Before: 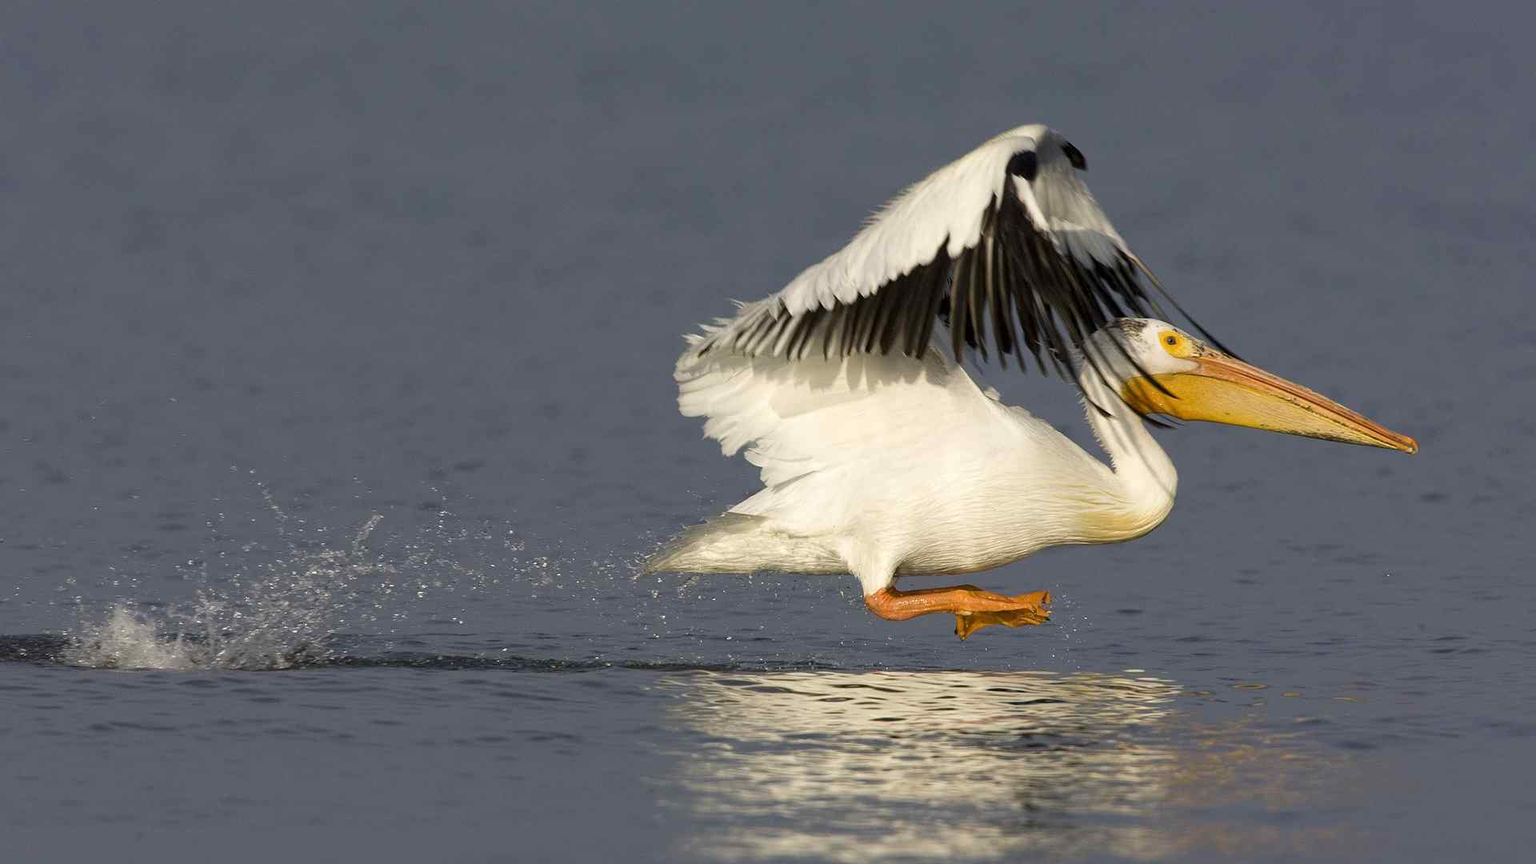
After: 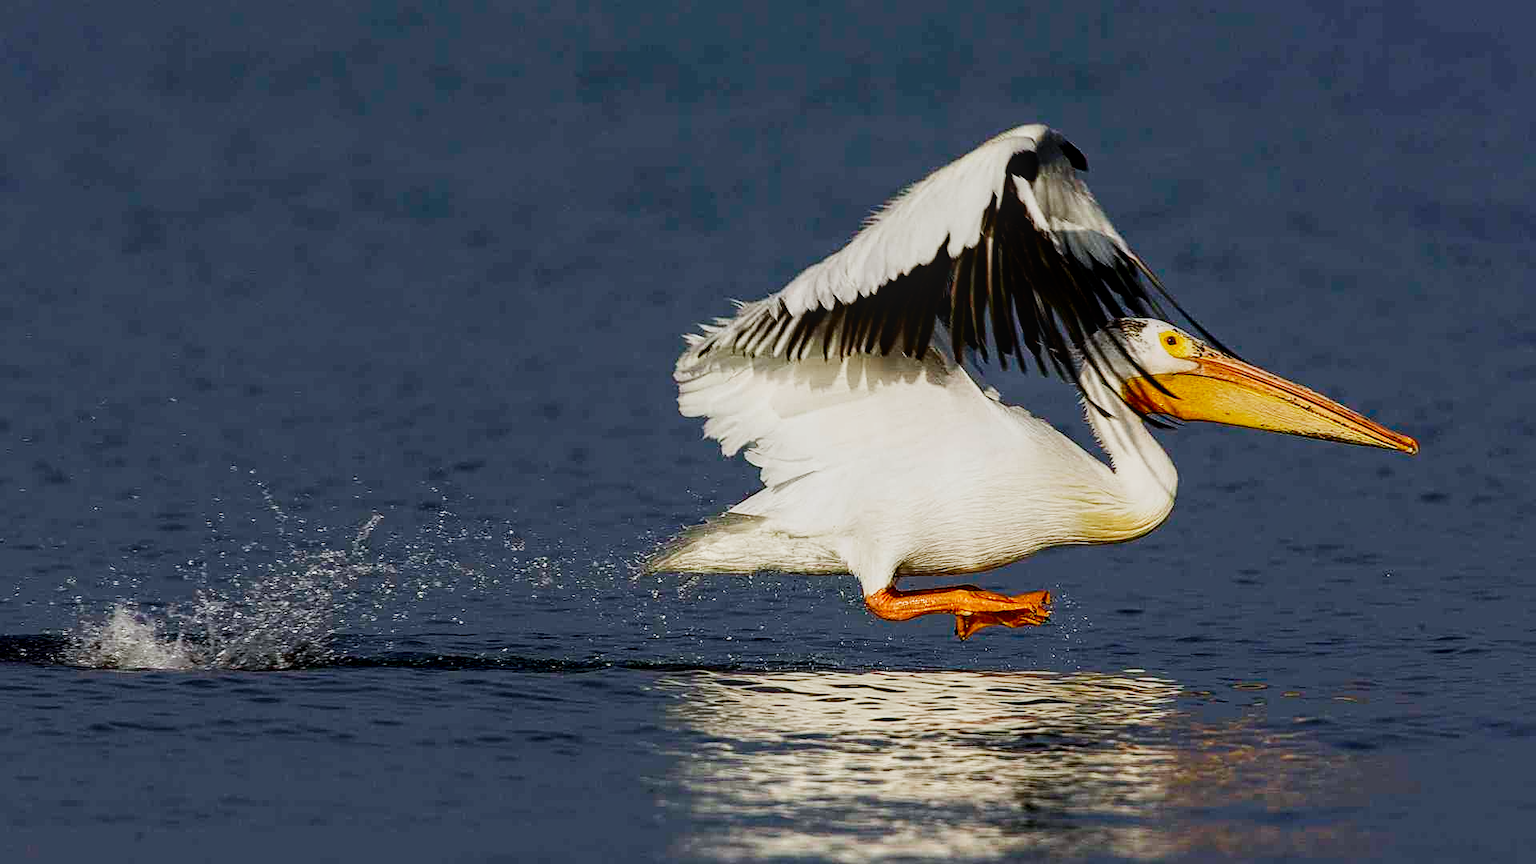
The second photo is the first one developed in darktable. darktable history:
white balance: red 0.98, blue 1.034
contrast brightness saturation: contrast 0.12, brightness -0.12, saturation 0.2
sharpen: on, module defaults
sigmoid: contrast 1.7, skew -0.2, preserve hue 0%, red attenuation 0.1, red rotation 0.035, green attenuation 0.1, green rotation -0.017, blue attenuation 0.15, blue rotation -0.052, base primaries Rec2020
local contrast: on, module defaults
